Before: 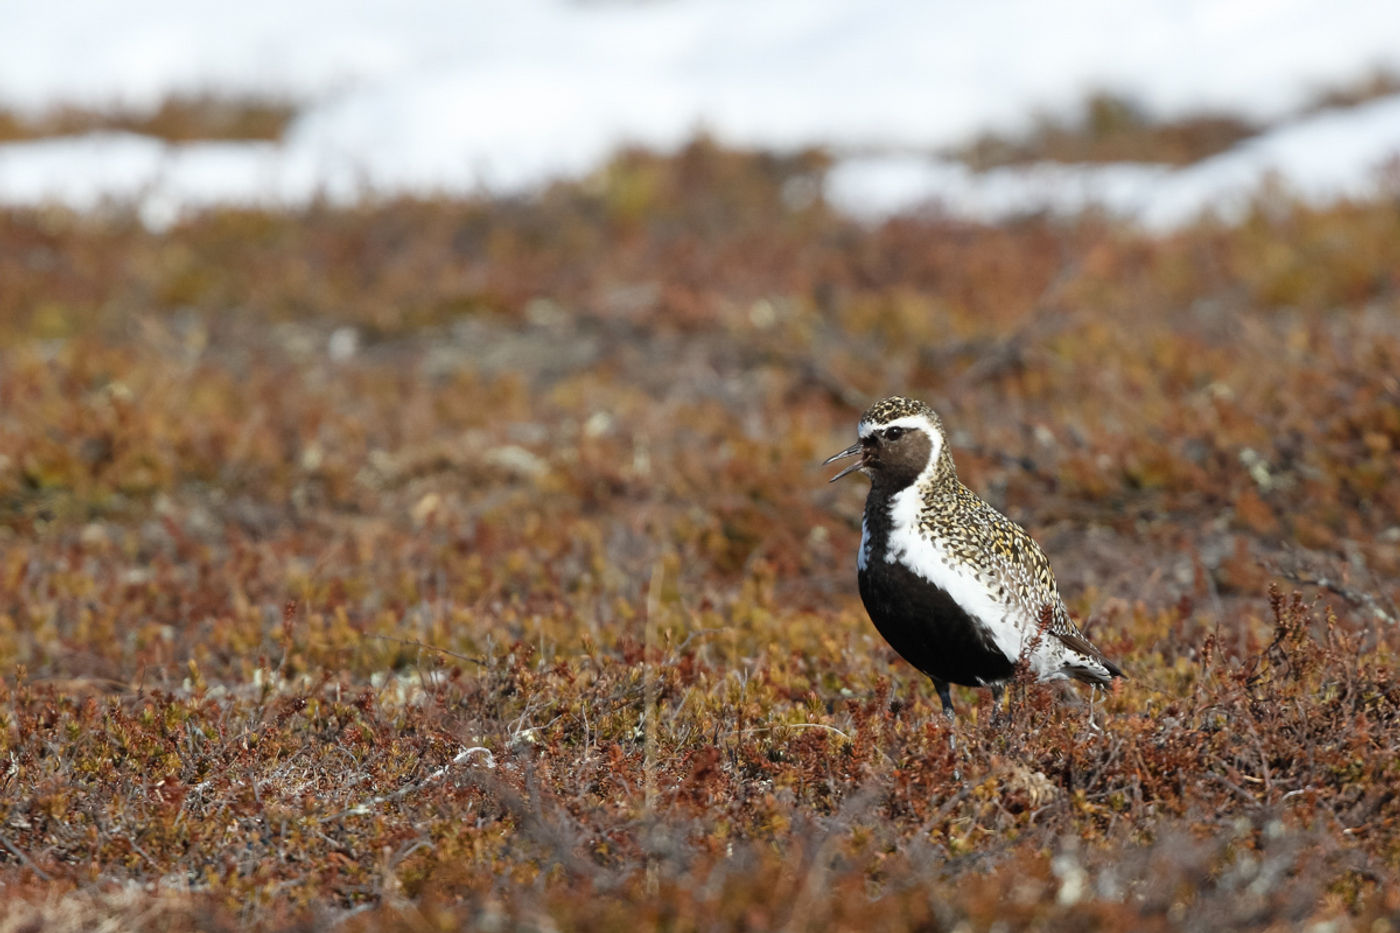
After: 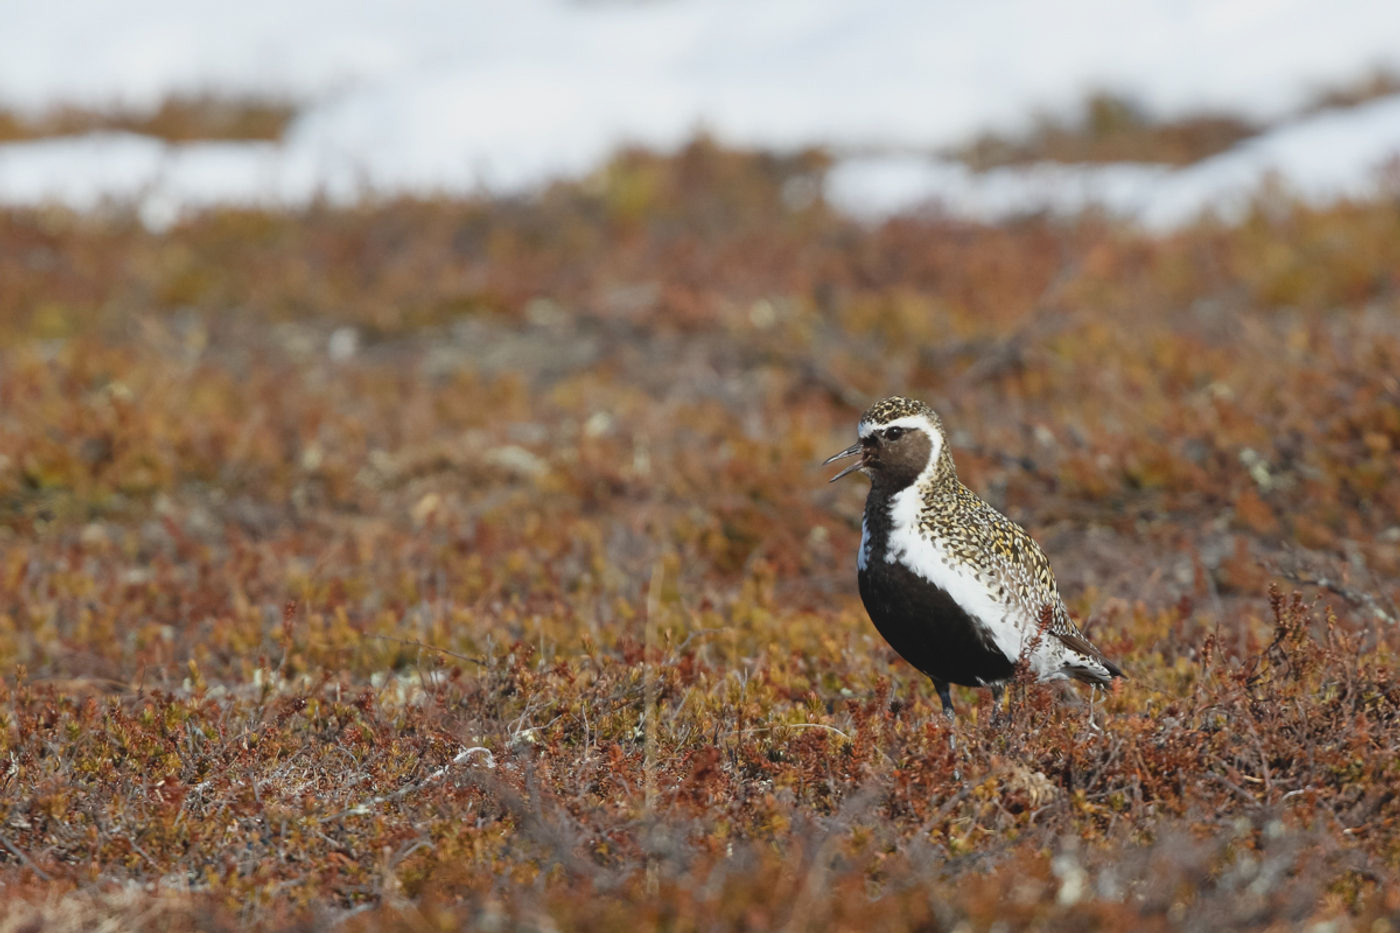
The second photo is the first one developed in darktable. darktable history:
contrast brightness saturation: contrast -0.127
